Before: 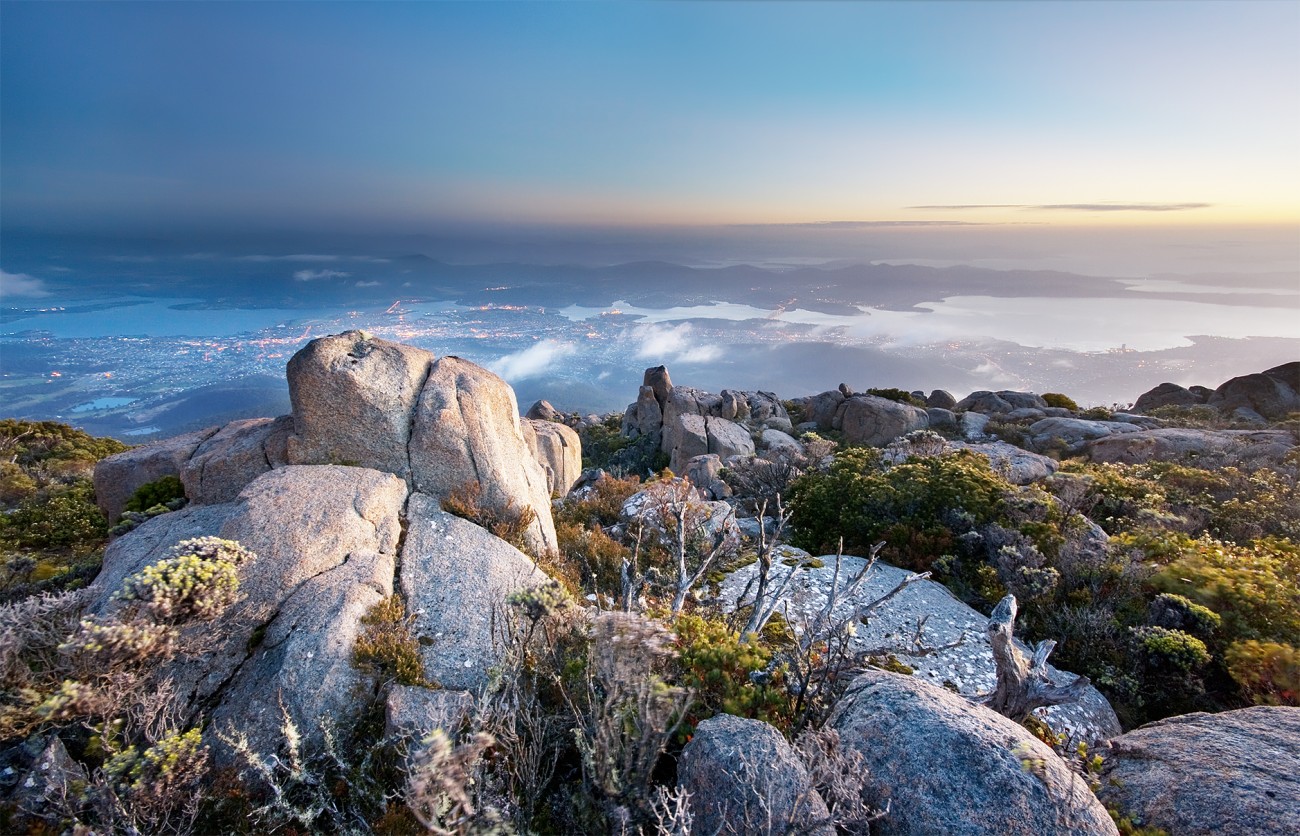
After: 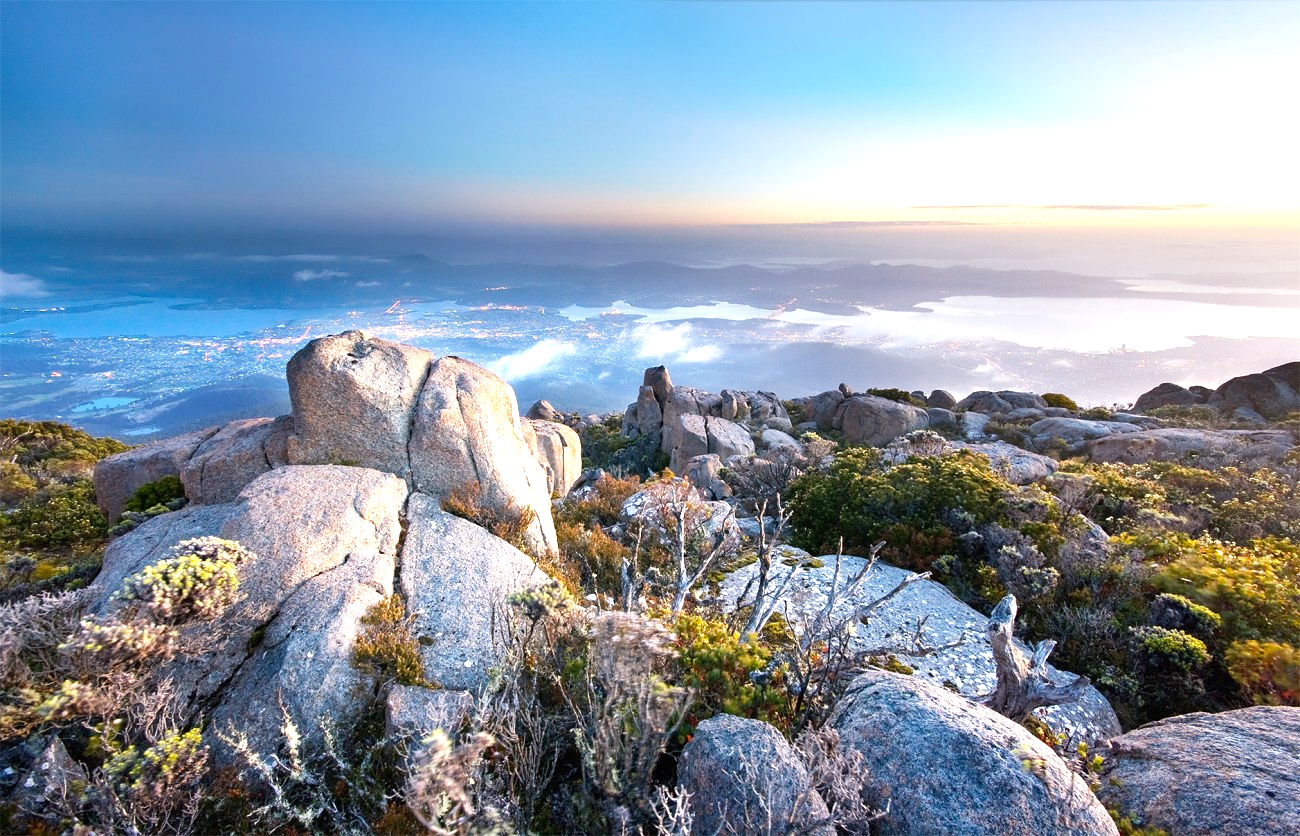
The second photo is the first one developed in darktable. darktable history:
color balance: output saturation 110%
exposure: black level correction 0, exposure 0.68 EV, compensate exposure bias true, compensate highlight preservation false
